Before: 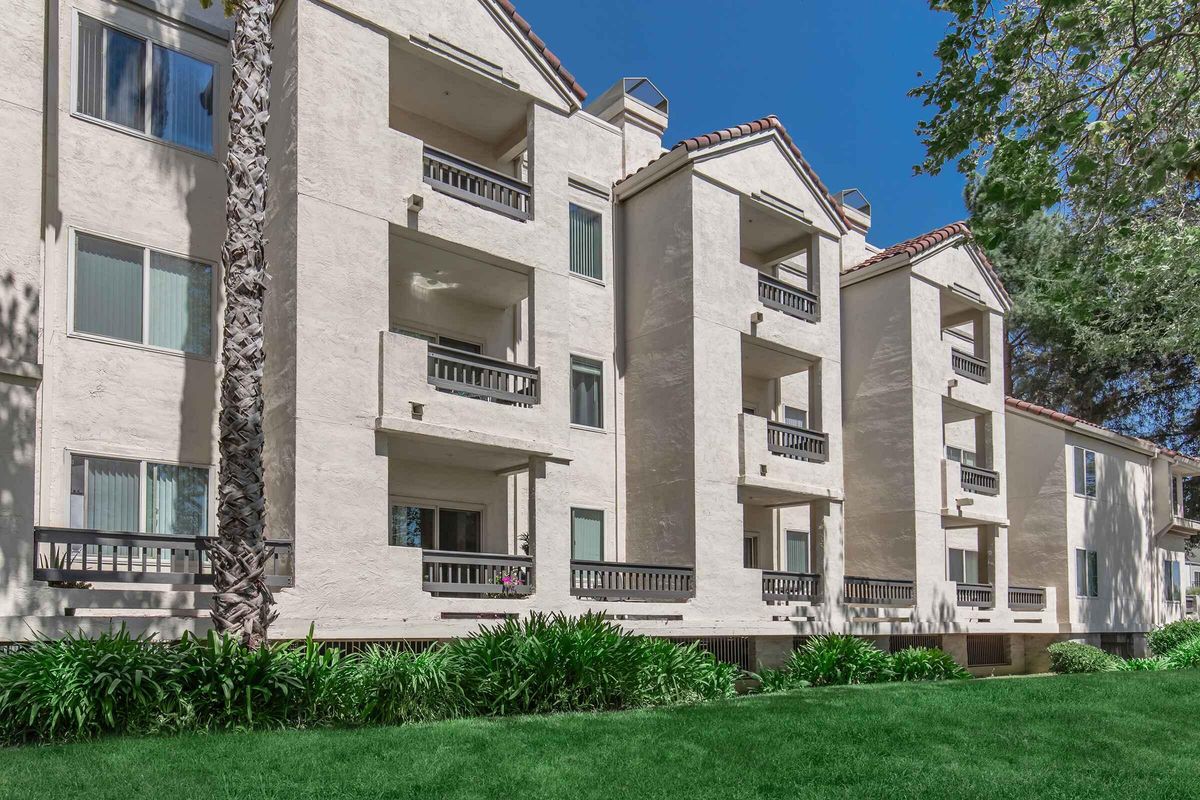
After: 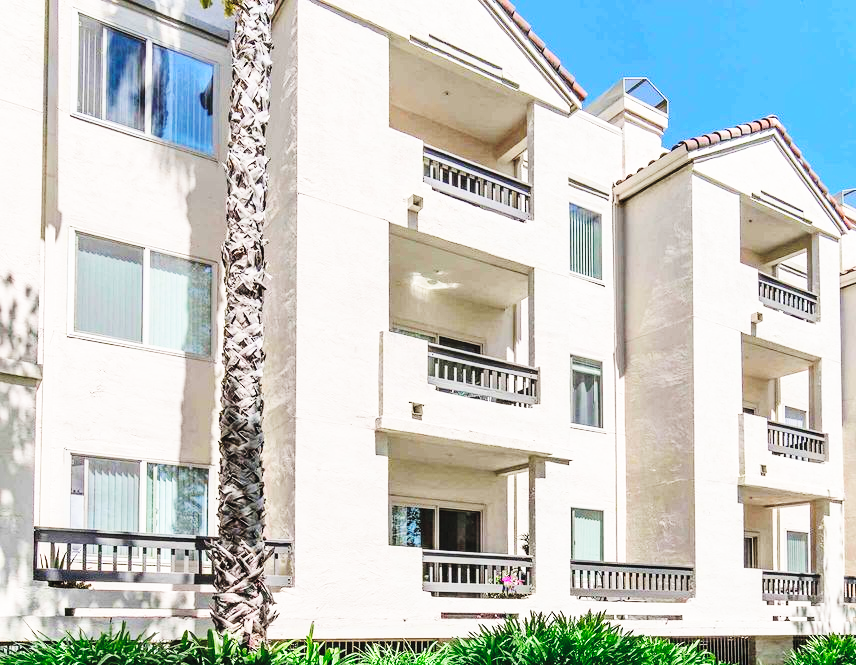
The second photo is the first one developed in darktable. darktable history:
contrast brightness saturation: contrast 0.143, brightness 0.207
base curve: curves: ch0 [(0, 0) (0, 0) (0.002, 0.001) (0.008, 0.003) (0.019, 0.011) (0.037, 0.037) (0.064, 0.11) (0.102, 0.232) (0.152, 0.379) (0.216, 0.524) (0.296, 0.665) (0.394, 0.789) (0.512, 0.881) (0.651, 0.945) (0.813, 0.986) (1, 1)], preserve colors none
crop: right 28.649%, bottom 16.419%
